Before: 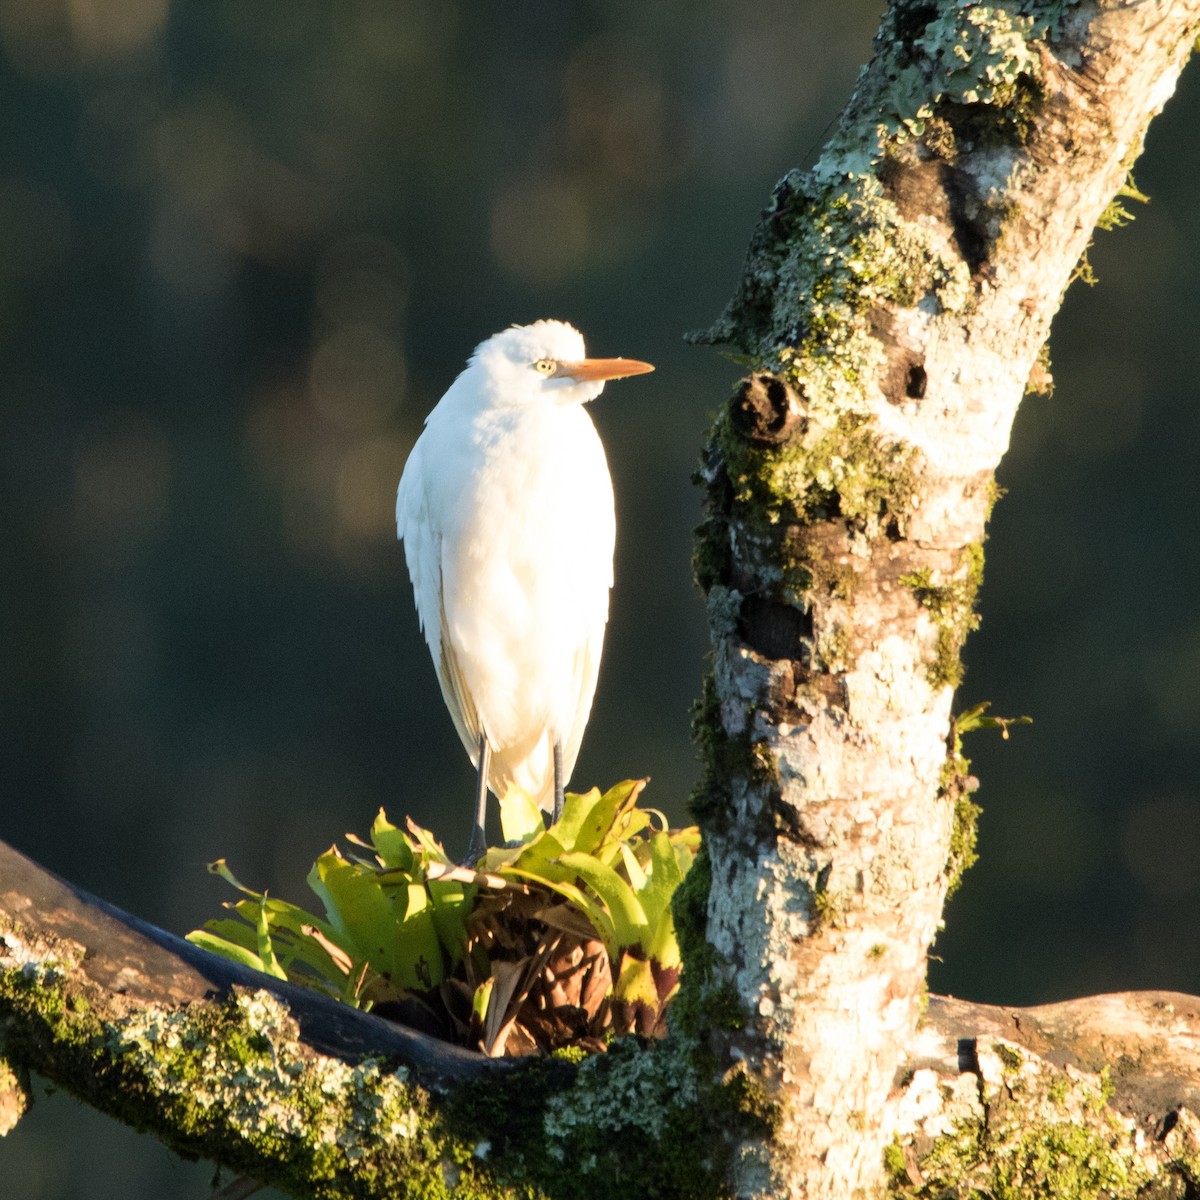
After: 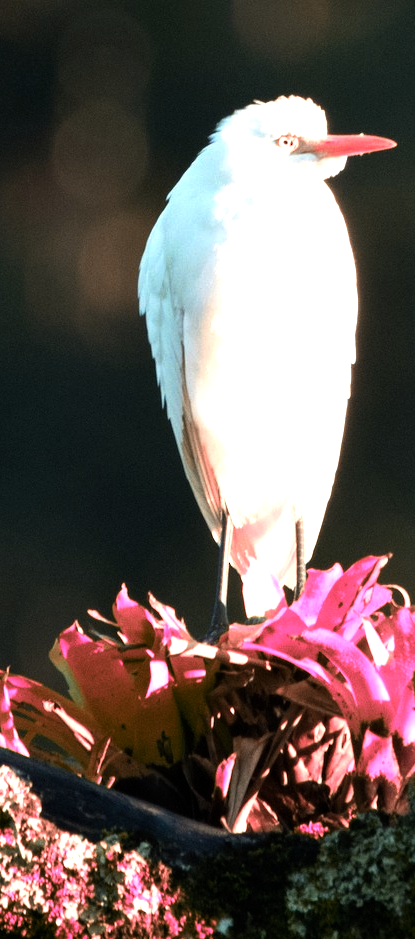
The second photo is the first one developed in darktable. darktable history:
crop and rotate: left 21.551%, top 18.719%, right 43.837%, bottom 2.98%
color balance rgb: perceptual saturation grading › global saturation 14.687%, perceptual brilliance grading › global brilliance 15.257%, perceptual brilliance grading › shadows -35.697%, contrast 14.572%
color zones: curves: ch2 [(0, 0.488) (0.143, 0.417) (0.286, 0.212) (0.429, 0.179) (0.571, 0.154) (0.714, 0.415) (0.857, 0.495) (1, 0.488)]
